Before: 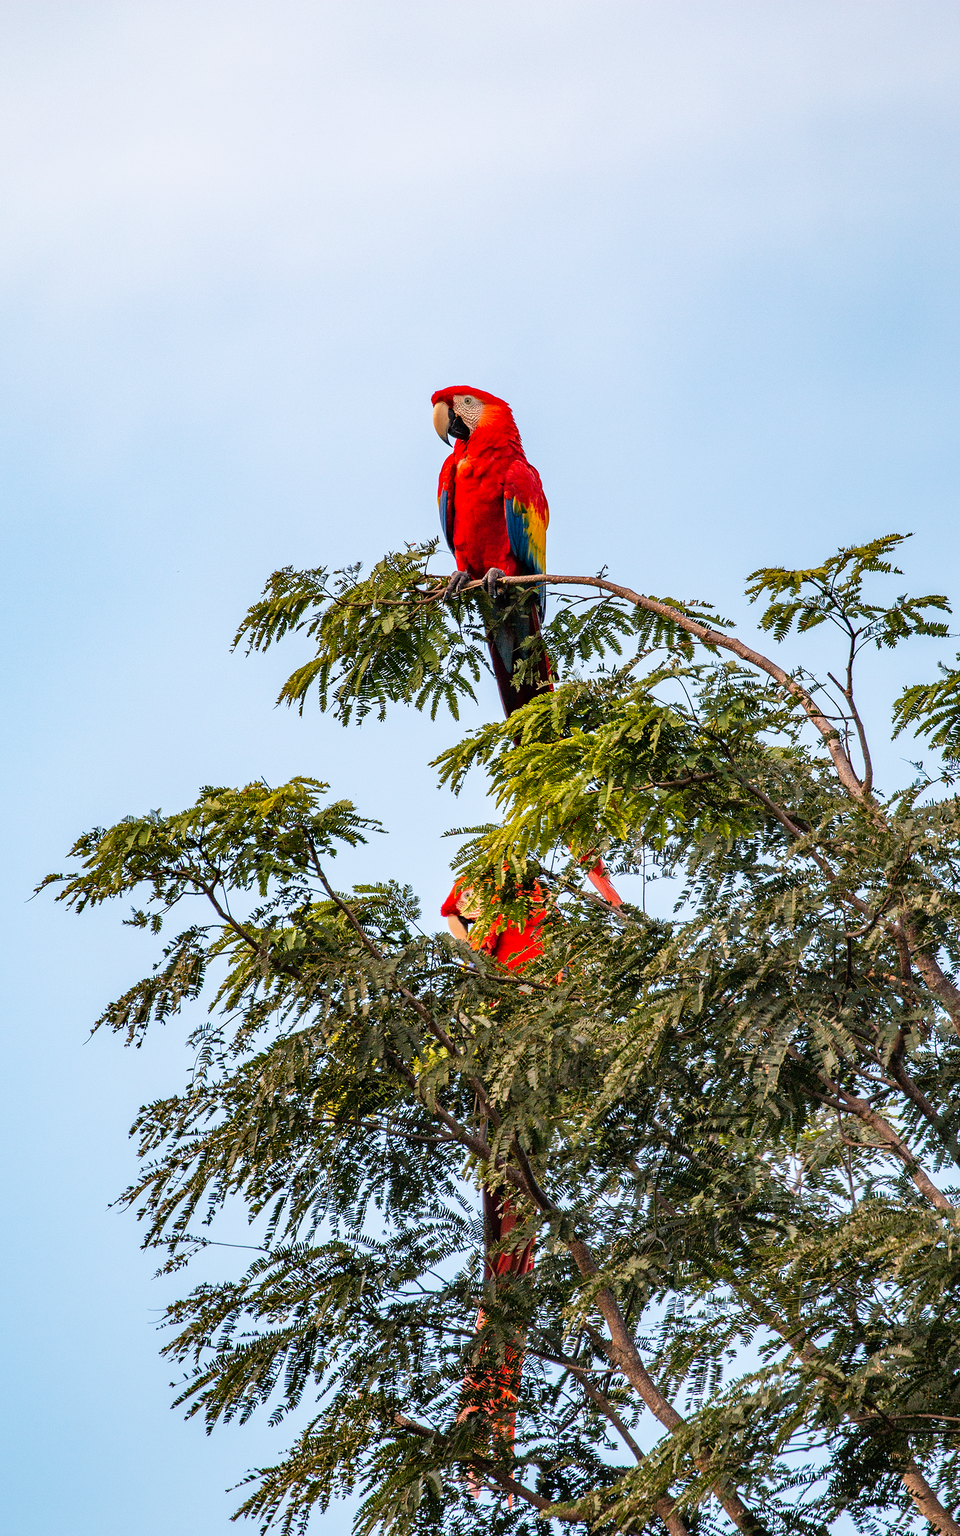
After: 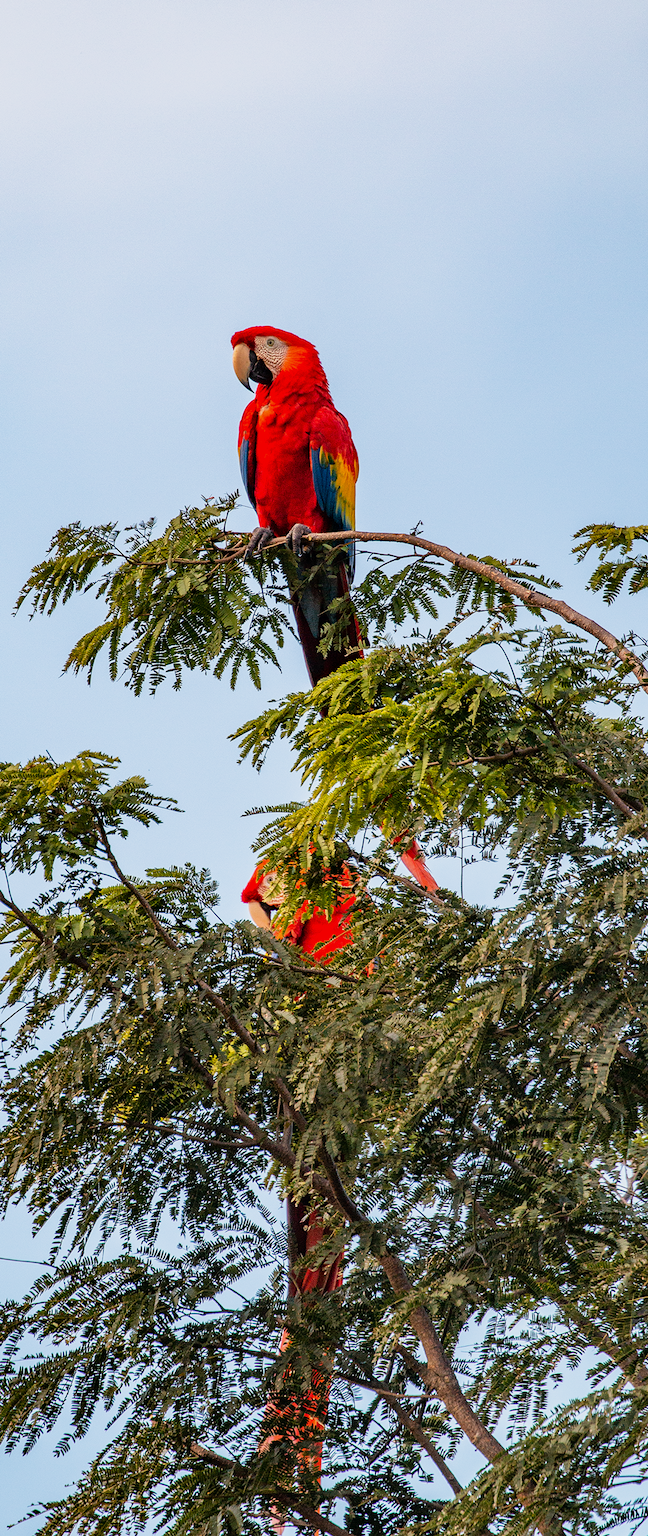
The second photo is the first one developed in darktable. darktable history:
crop and rotate: left 22.844%, top 5.619%, right 14.94%, bottom 2.314%
exposure: exposure -0.183 EV, compensate exposure bias true, compensate highlight preservation false
